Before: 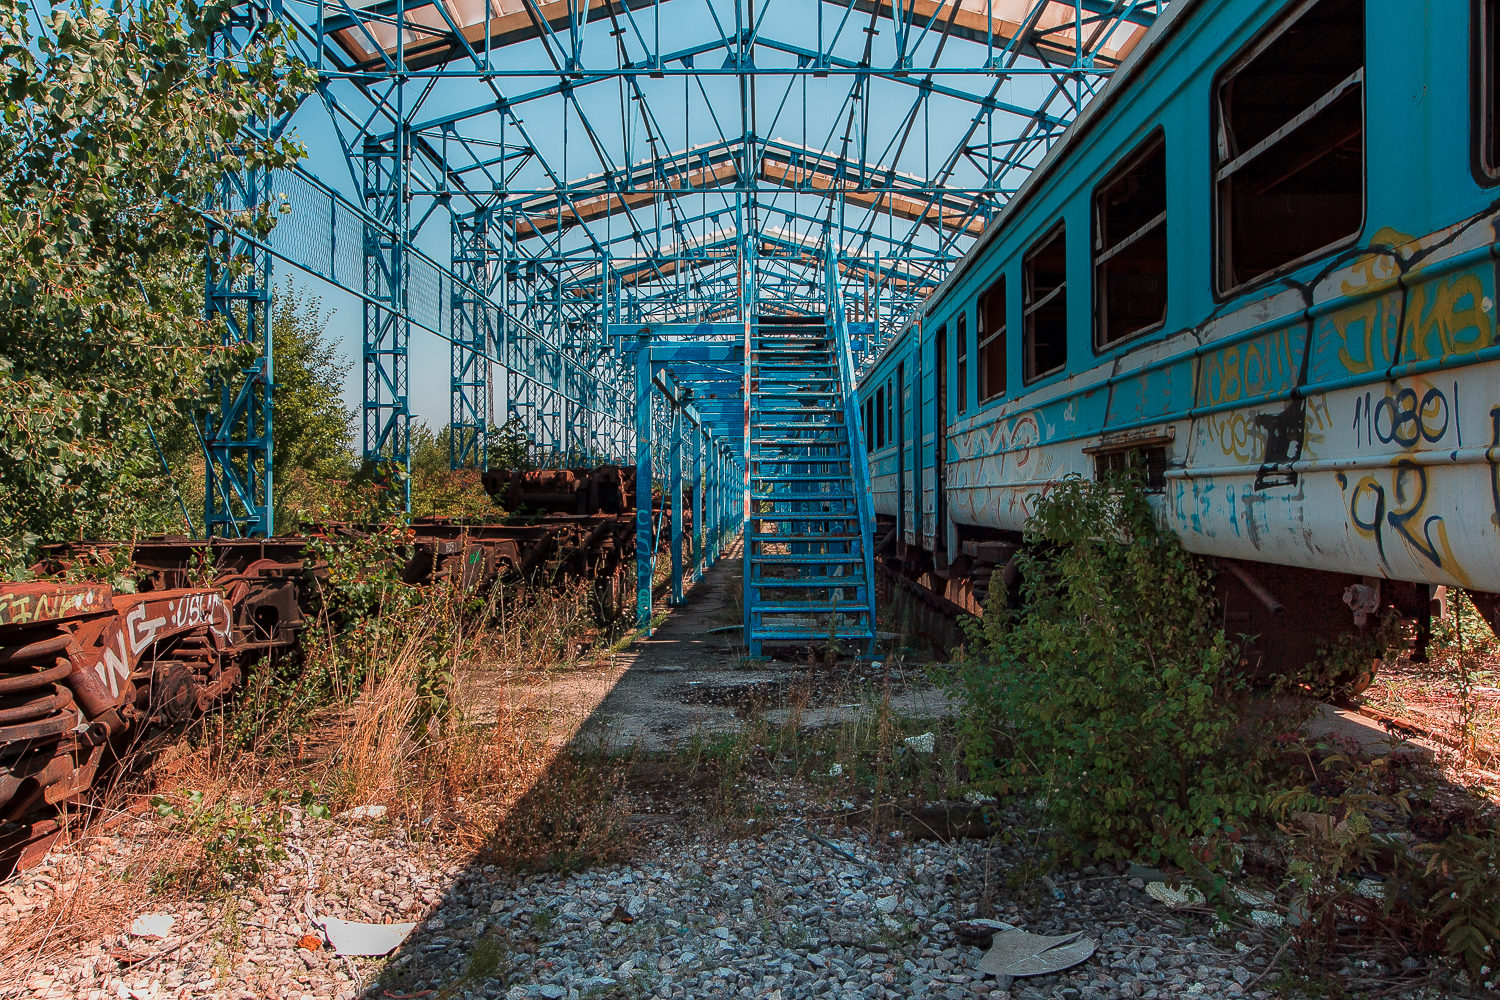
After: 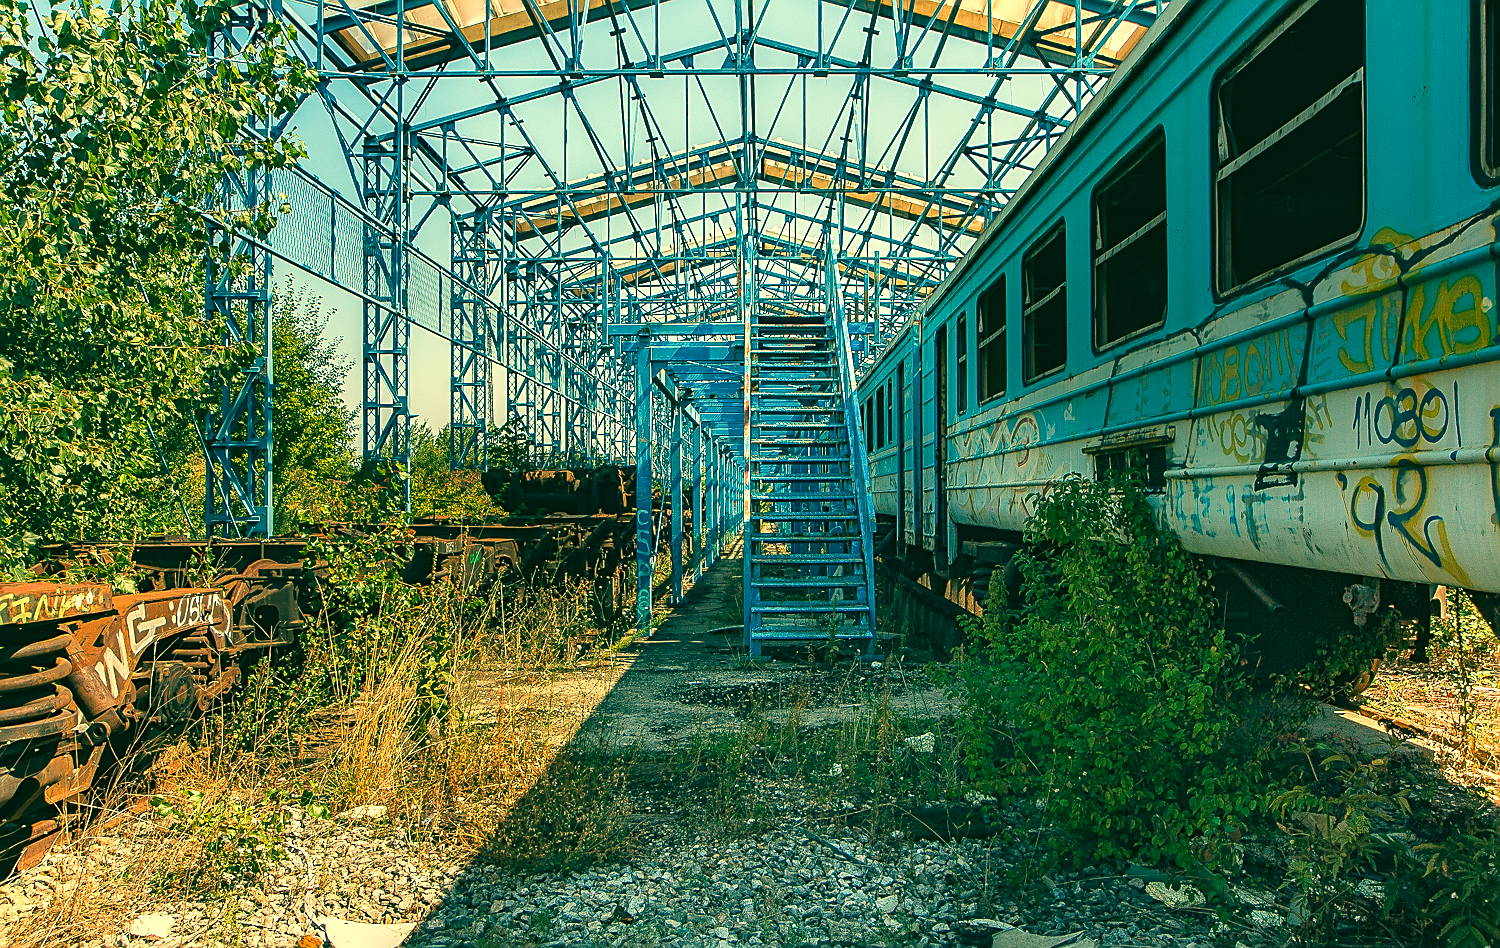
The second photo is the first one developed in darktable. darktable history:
crop and rotate: top 0.006%, bottom 5.185%
sharpen: on, module defaults
color correction: highlights a* 1.96, highlights b* 33.85, shadows a* -36.48, shadows b* -5.6
exposure: black level correction 0, exposure 0.702 EV, compensate exposure bias true, compensate highlight preservation false
